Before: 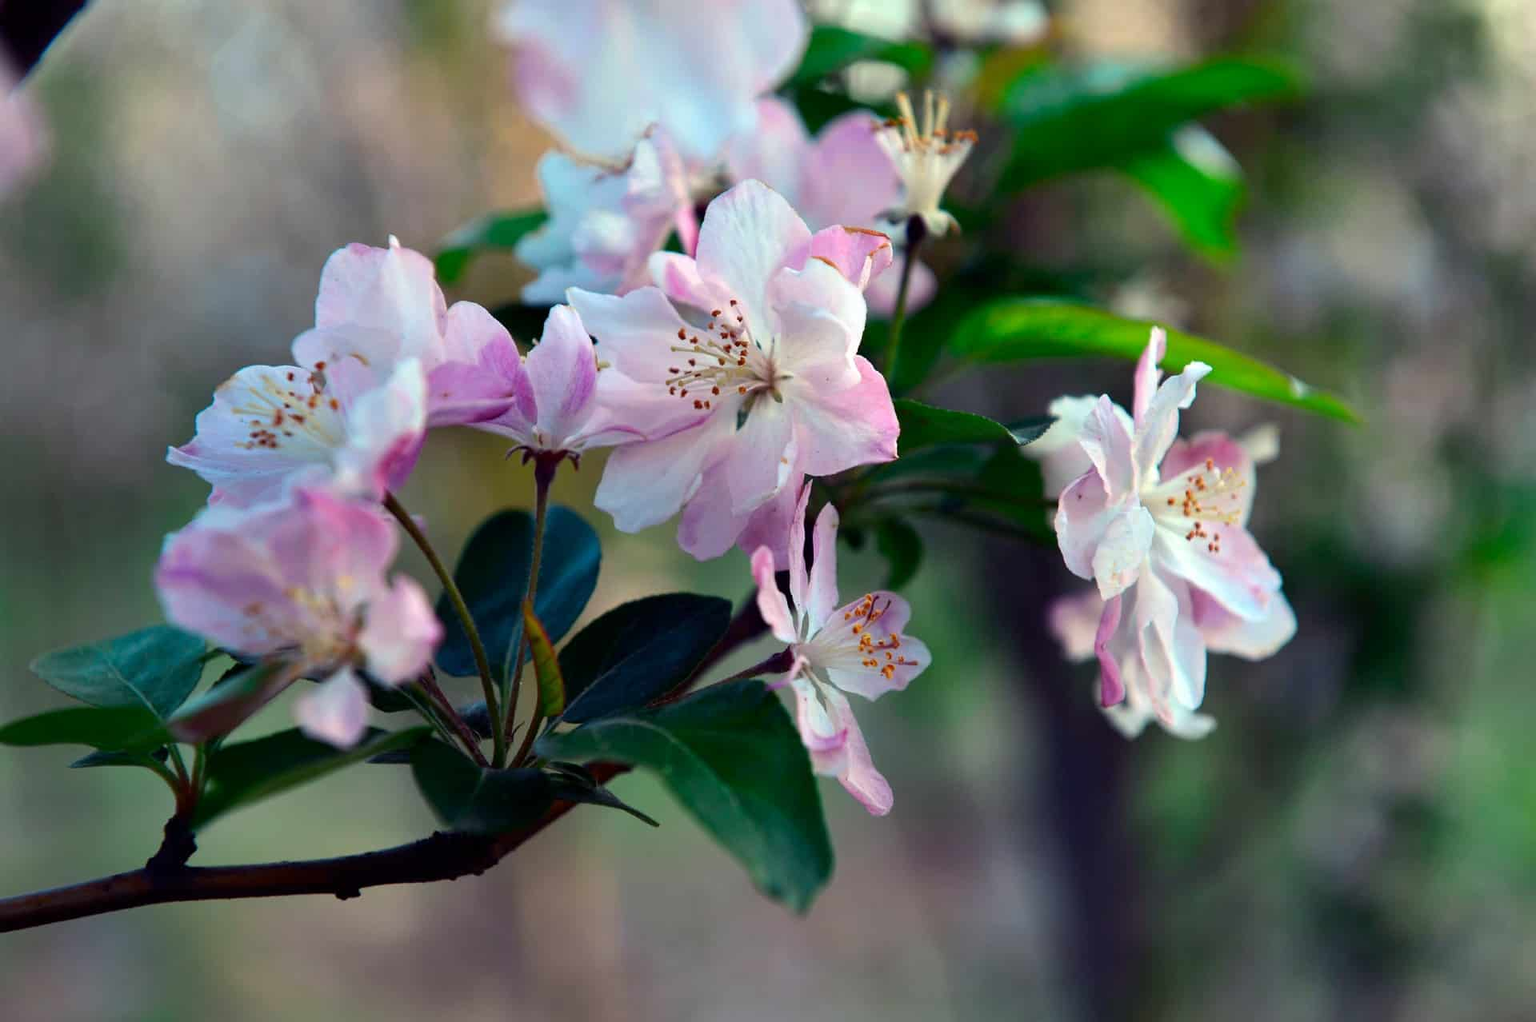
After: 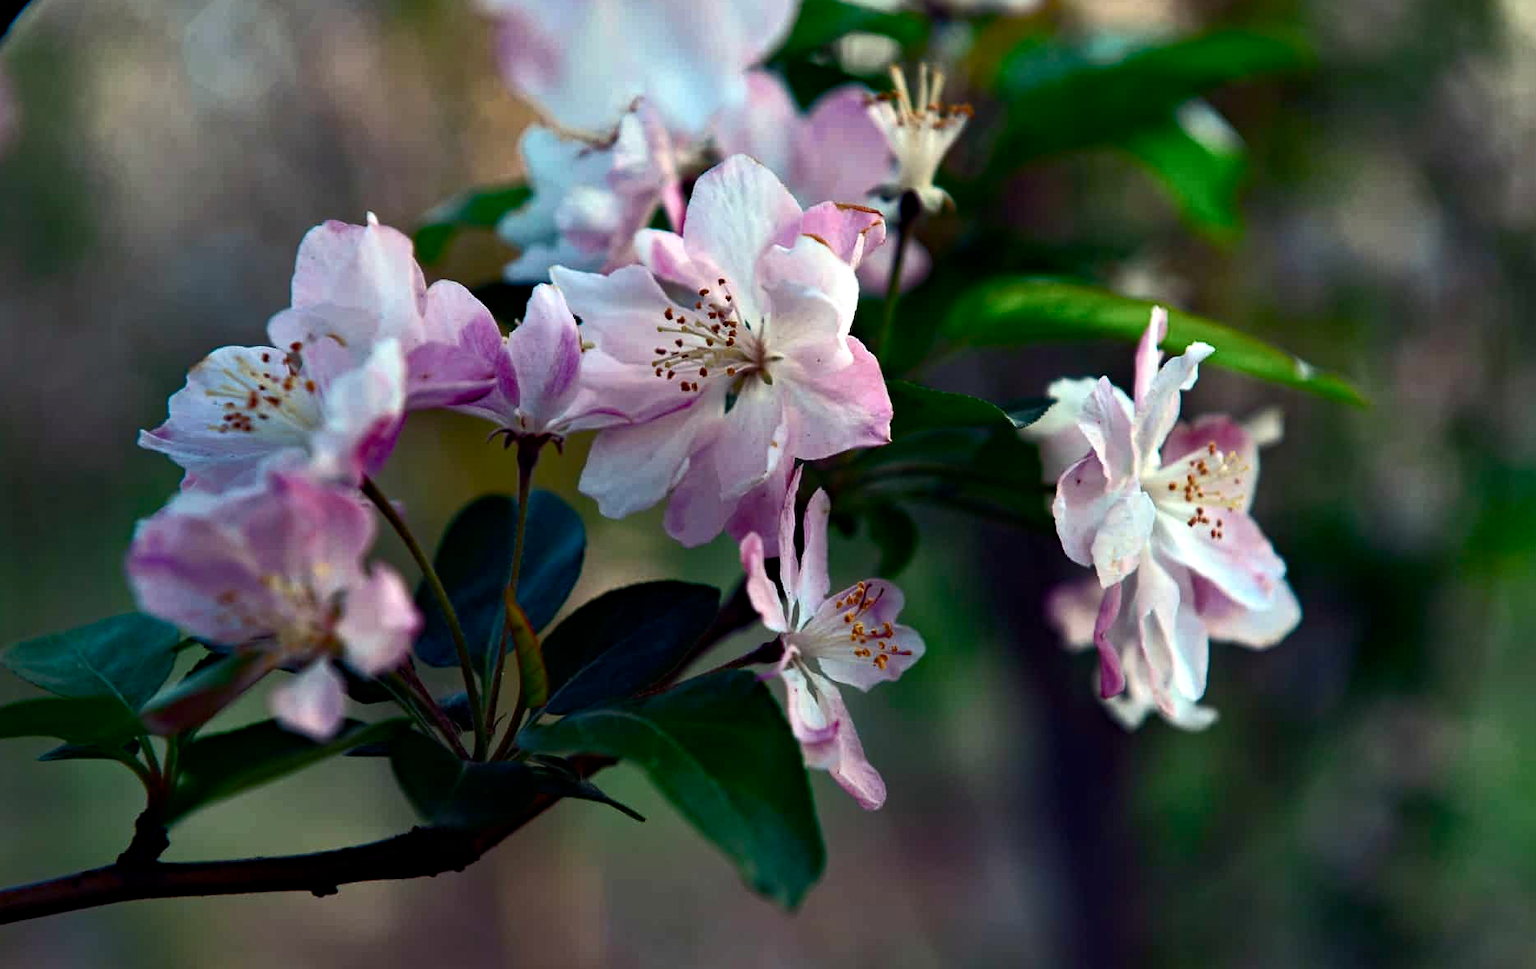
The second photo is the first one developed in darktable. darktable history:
crop: left 2.154%, top 2.945%, right 0.723%, bottom 4.902%
haze removal: compatibility mode true, adaptive false
color balance rgb: perceptual saturation grading › global saturation 20%, perceptual saturation grading › highlights -49.429%, perceptual saturation grading › shadows 25.67%, perceptual brilliance grading › highlights 3.572%, perceptual brilliance grading › mid-tones -17.024%, perceptual brilliance grading › shadows -40.942%, global vibrance 20%
